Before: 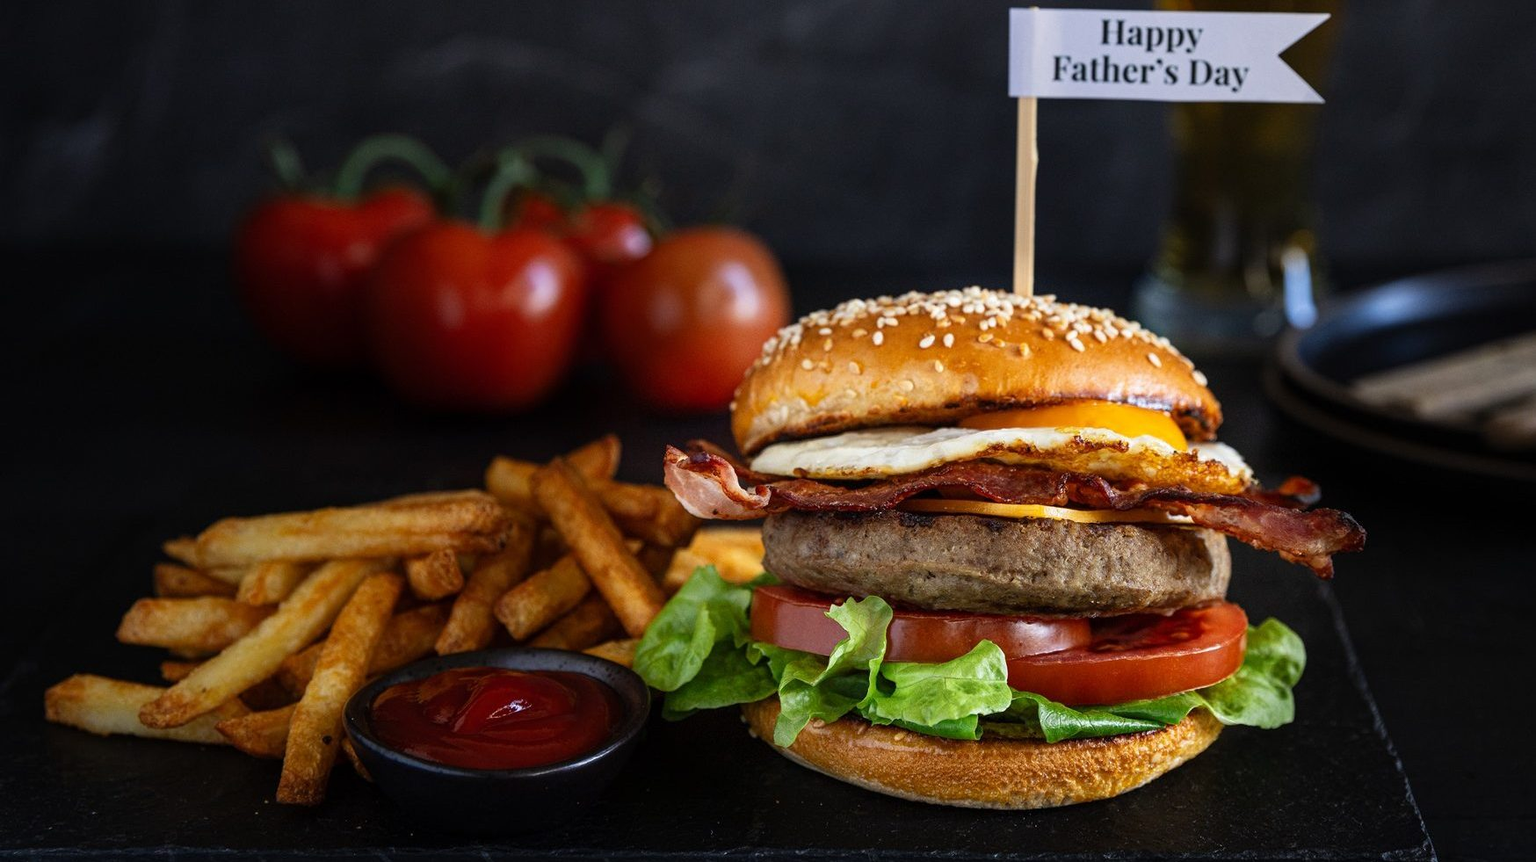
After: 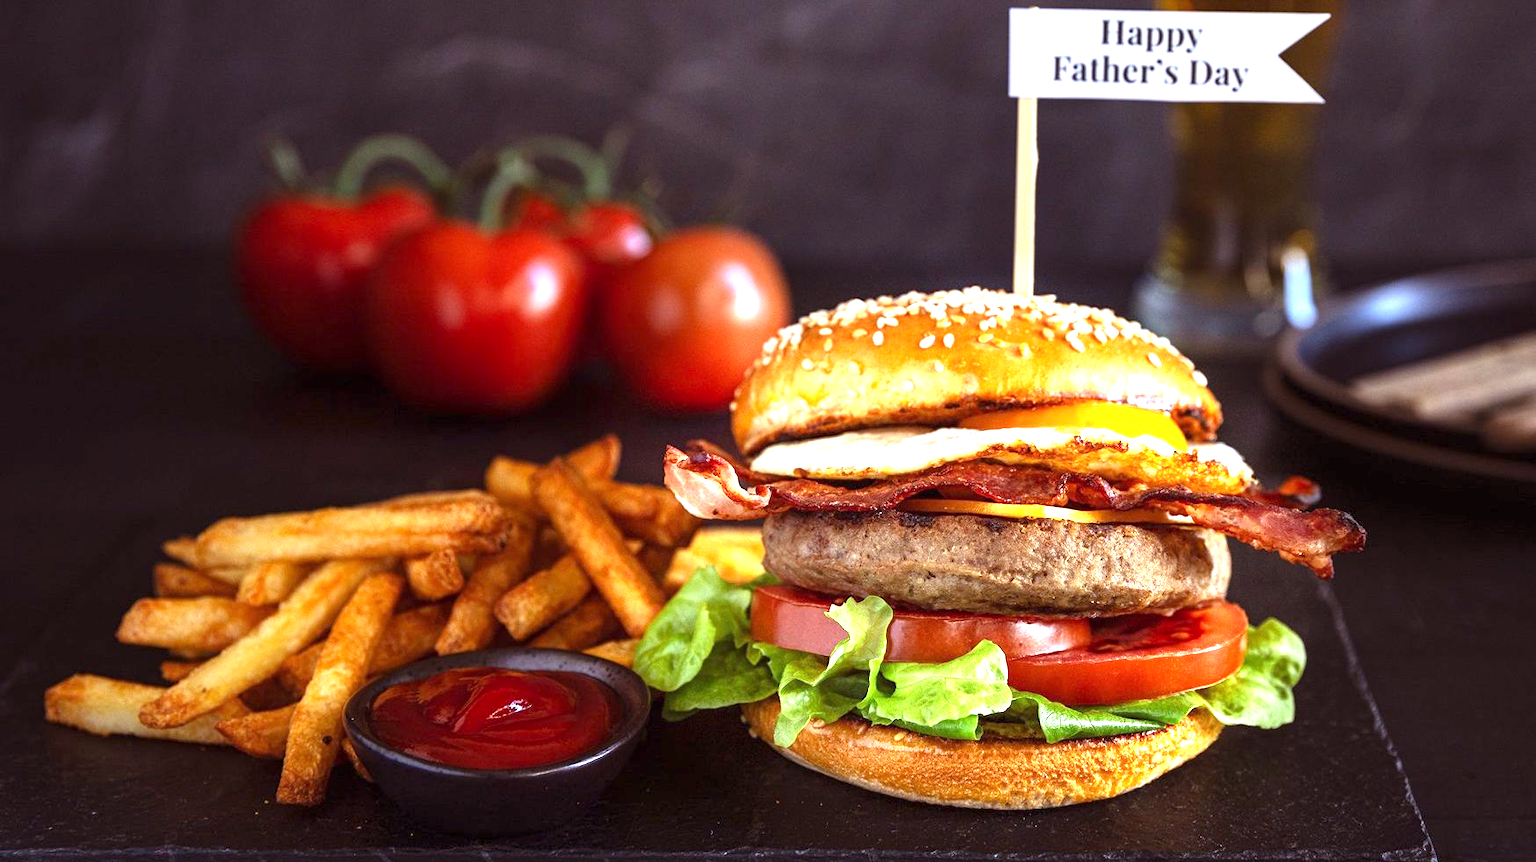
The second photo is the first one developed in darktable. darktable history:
rgb levels: mode RGB, independent channels, levels [[0, 0.474, 1], [0, 0.5, 1], [0, 0.5, 1]]
exposure: black level correction 0, exposure 1.45 EV, compensate exposure bias true, compensate highlight preservation false
